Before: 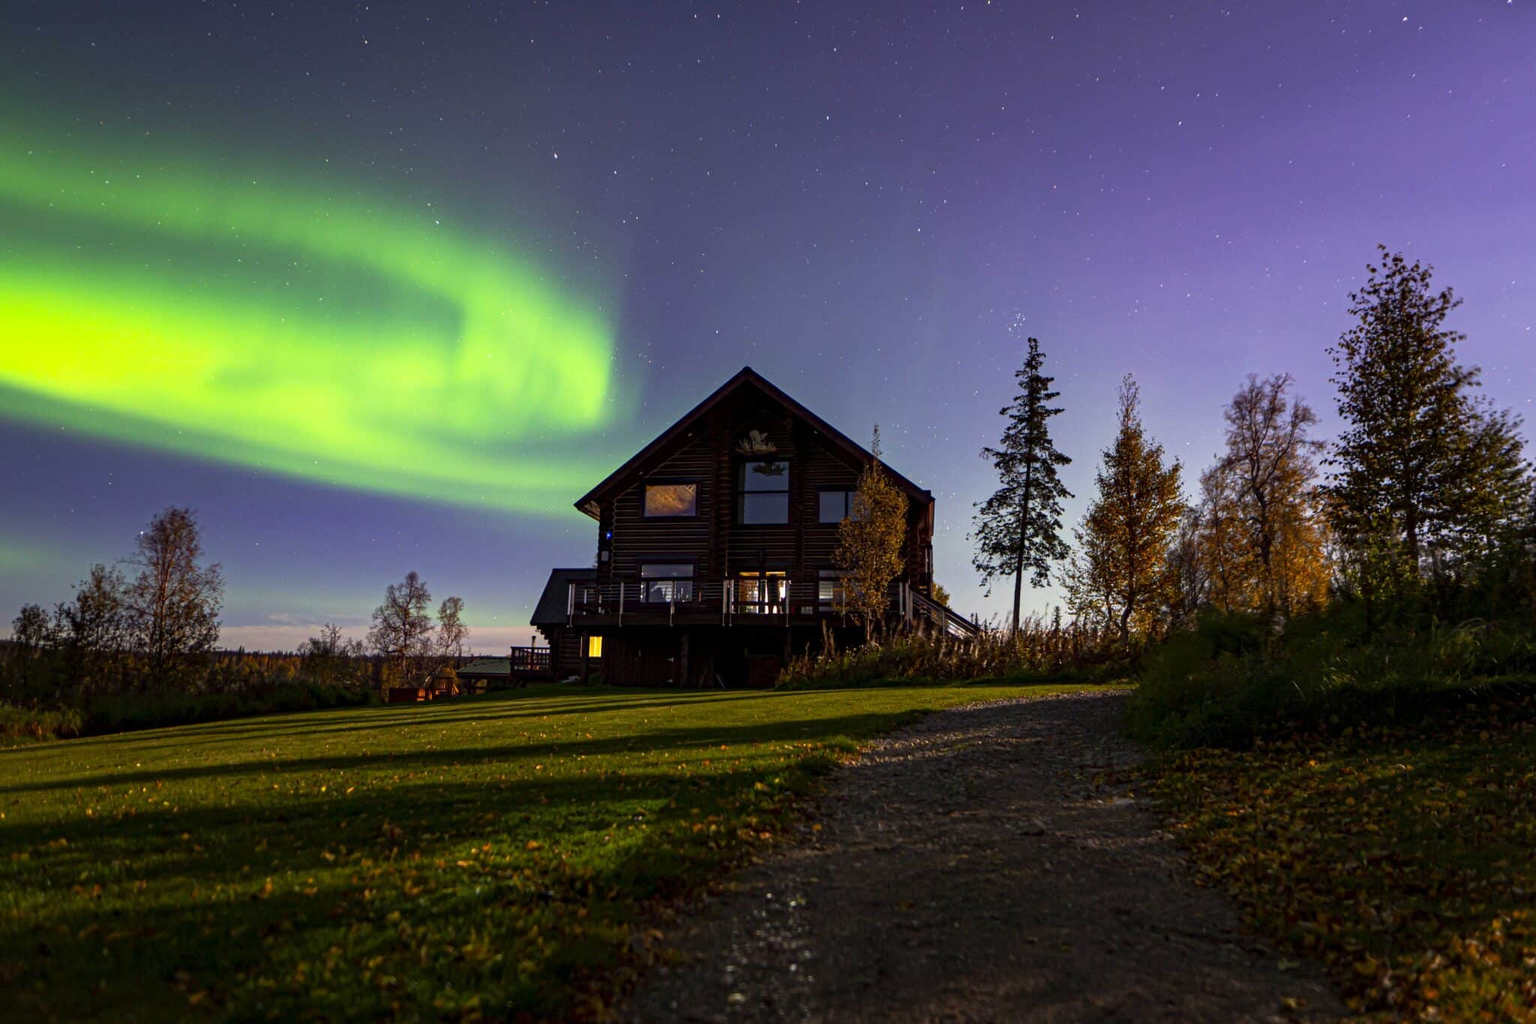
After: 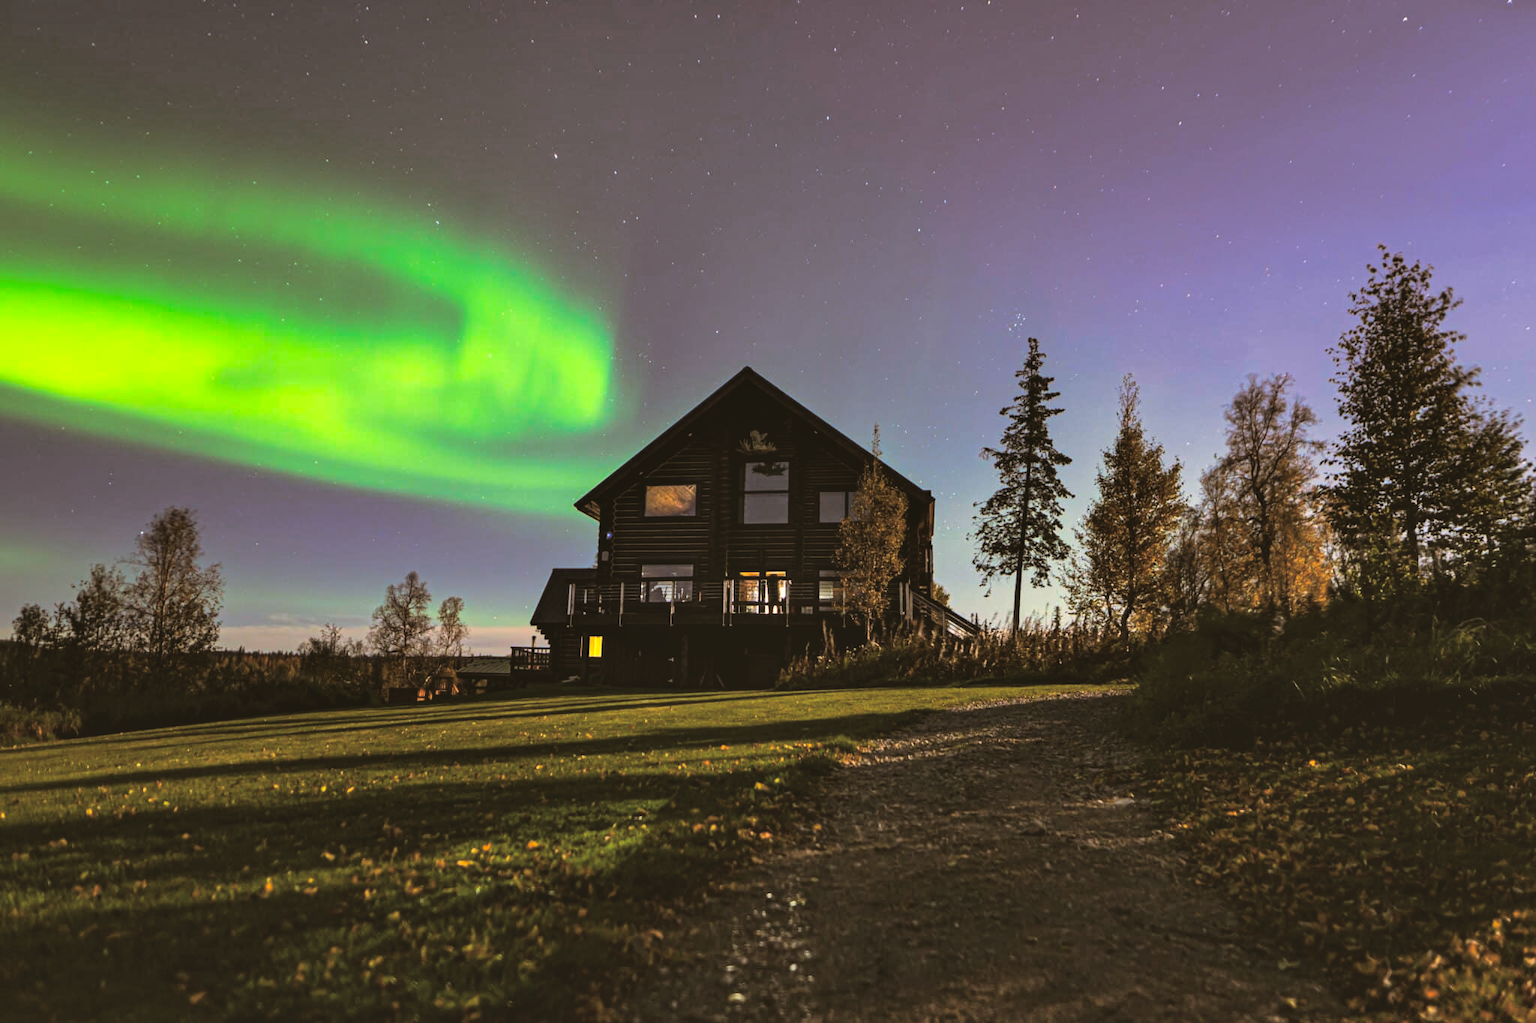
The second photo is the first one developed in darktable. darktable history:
split-toning: shadows › hue 32.4°, shadows › saturation 0.51, highlights › hue 180°, highlights › saturation 0, balance -60.17, compress 55.19%
shadows and highlights: highlights color adjustment 0%, low approximation 0.01, soften with gaussian
color correction: highlights a* -0.482, highlights b* 9.48, shadows a* -9.48, shadows b* 0.803
exposure: black level correction -0.008, exposure 0.067 EV, compensate highlight preservation false
